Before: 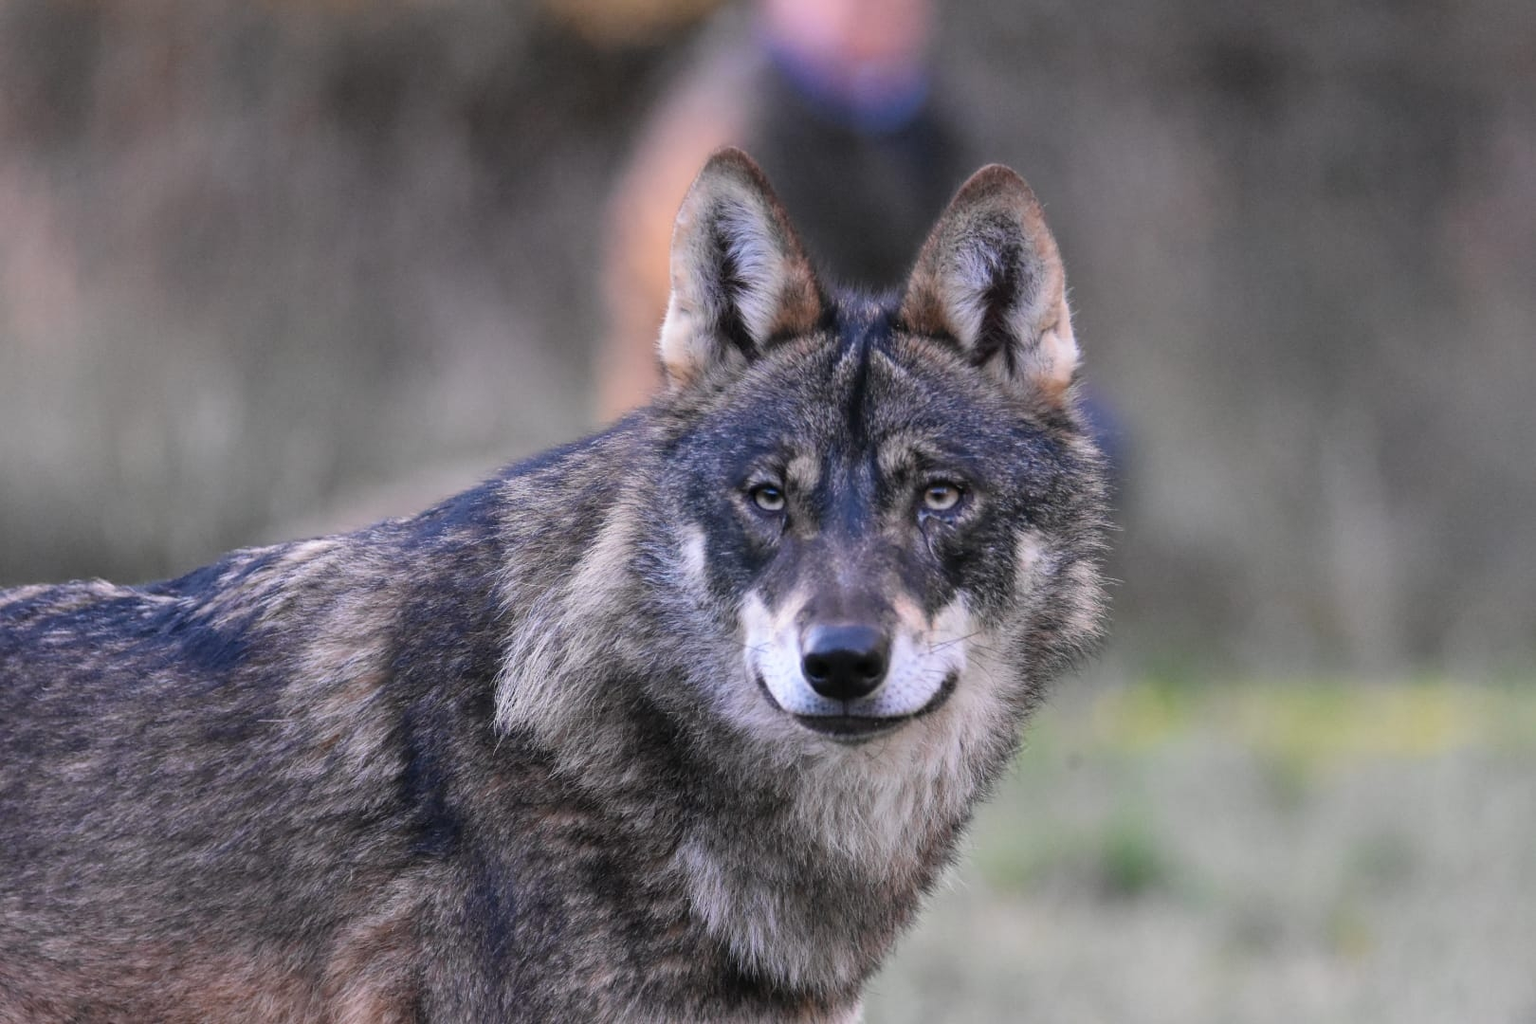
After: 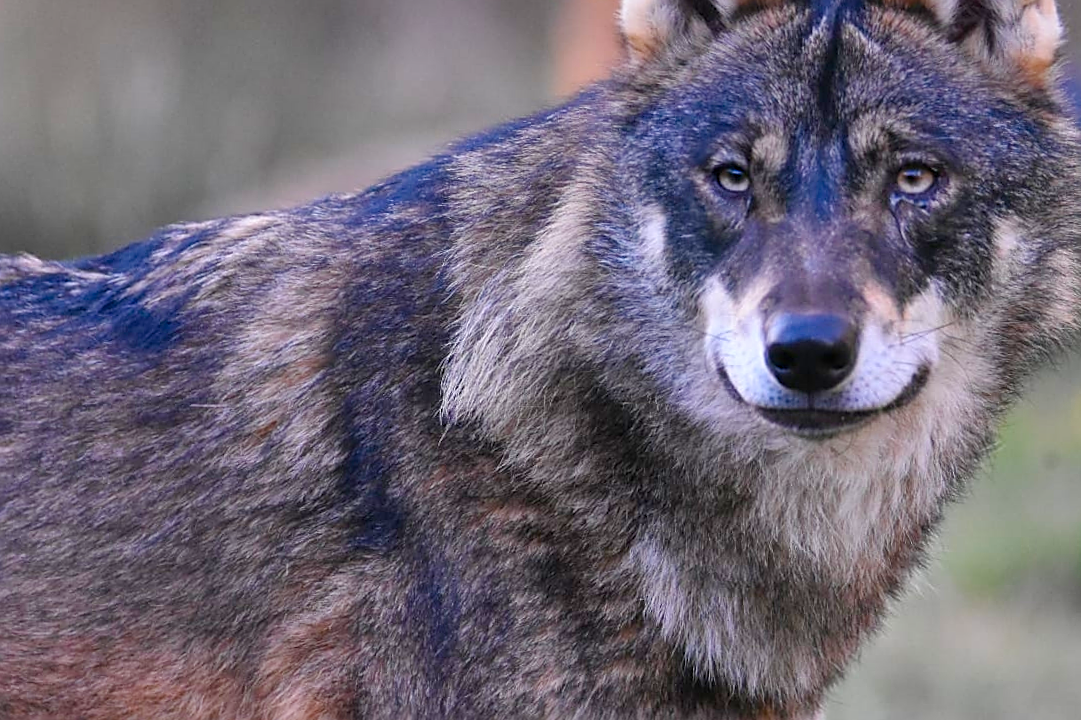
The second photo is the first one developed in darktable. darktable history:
crop and rotate: angle -0.82°, left 3.85%, top 31.828%, right 27.992%
shadows and highlights: radius 108.52, shadows 44.07, highlights -67.8, low approximation 0.01, soften with gaussian
sharpen: on, module defaults
color balance rgb: perceptual saturation grading › global saturation 20%, perceptual saturation grading › highlights -25%, perceptual saturation grading › shadows 50.52%, global vibrance 40.24%
